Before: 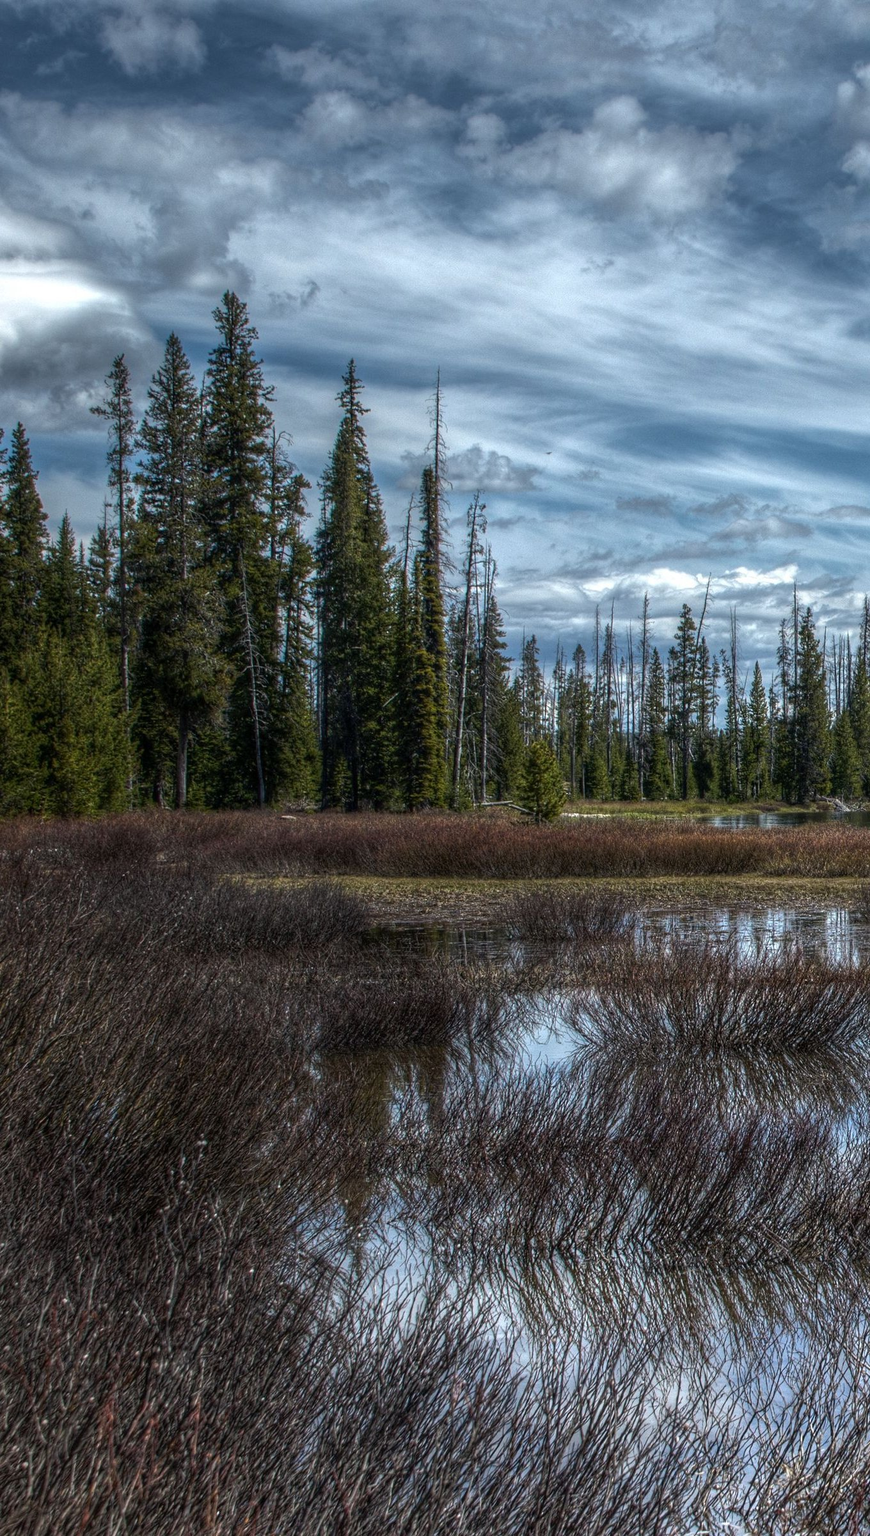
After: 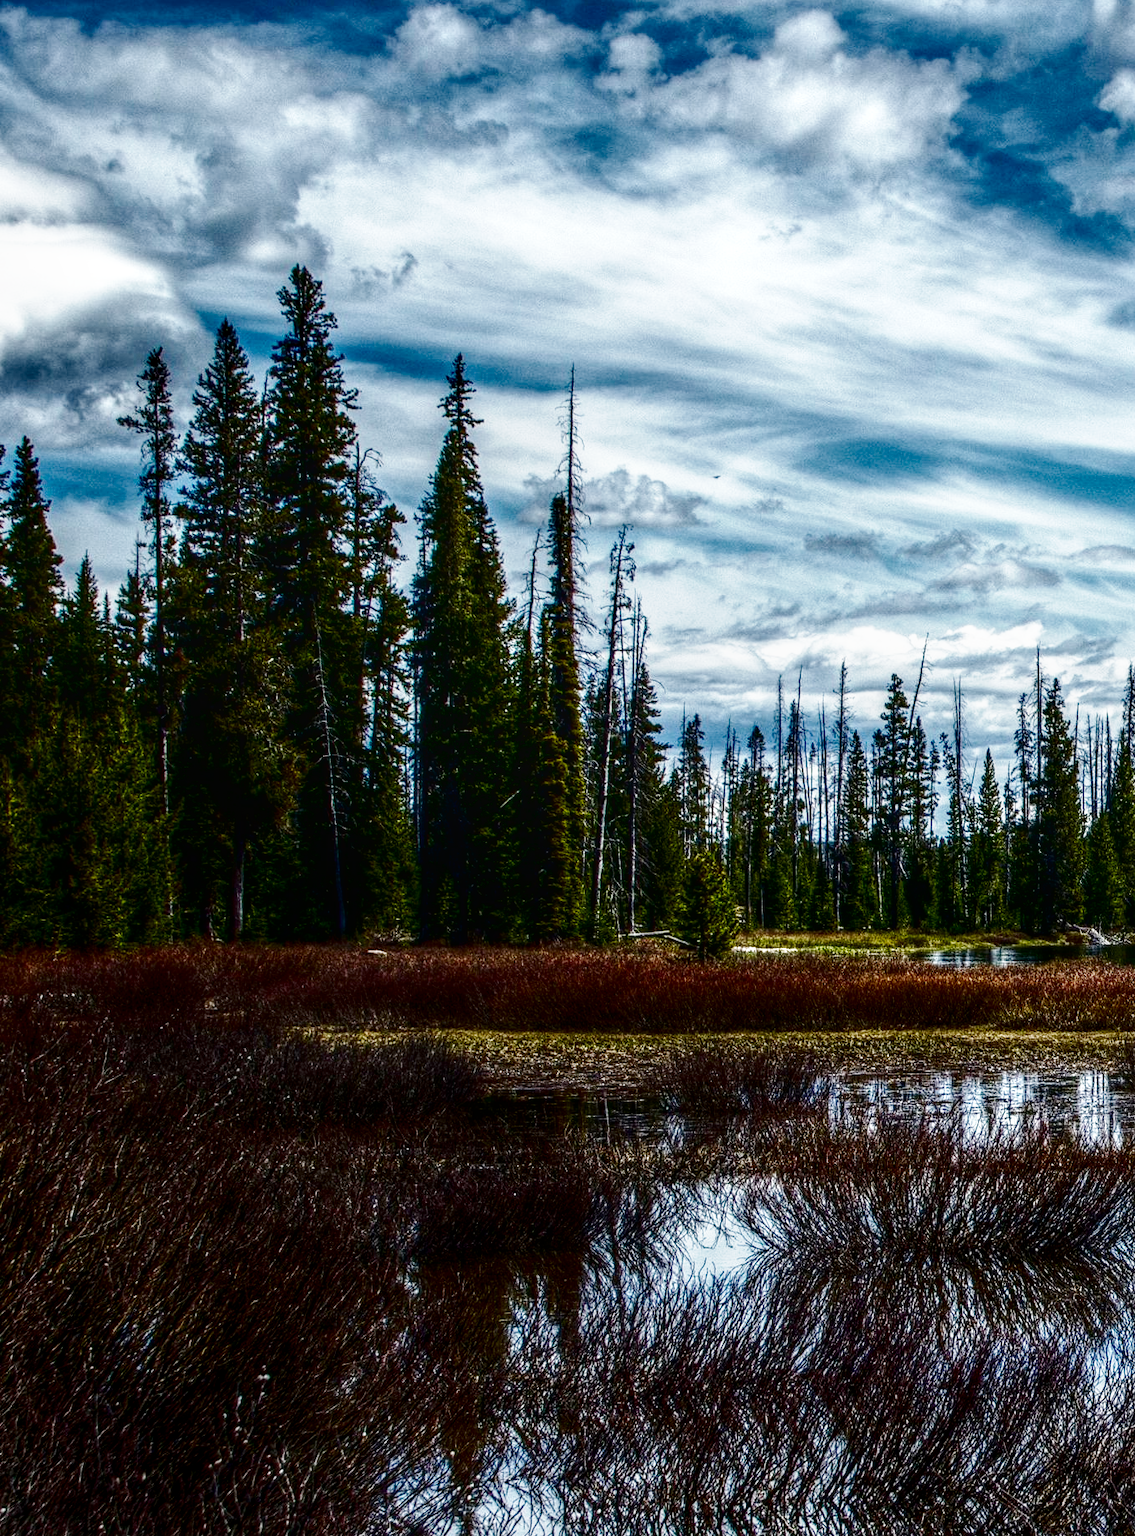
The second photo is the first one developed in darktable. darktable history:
base curve: curves: ch0 [(0, 0) (0.007, 0.004) (0.027, 0.03) (0.046, 0.07) (0.207, 0.54) (0.442, 0.872) (0.673, 0.972) (1, 1)], preserve colors none
tone equalizer: edges refinement/feathering 500, mask exposure compensation -1.57 EV, preserve details no
crop: top 5.719%, bottom 17.652%
contrast brightness saturation: contrast 0.086, brightness -0.594, saturation 0.169
local contrast: on, module defaults
